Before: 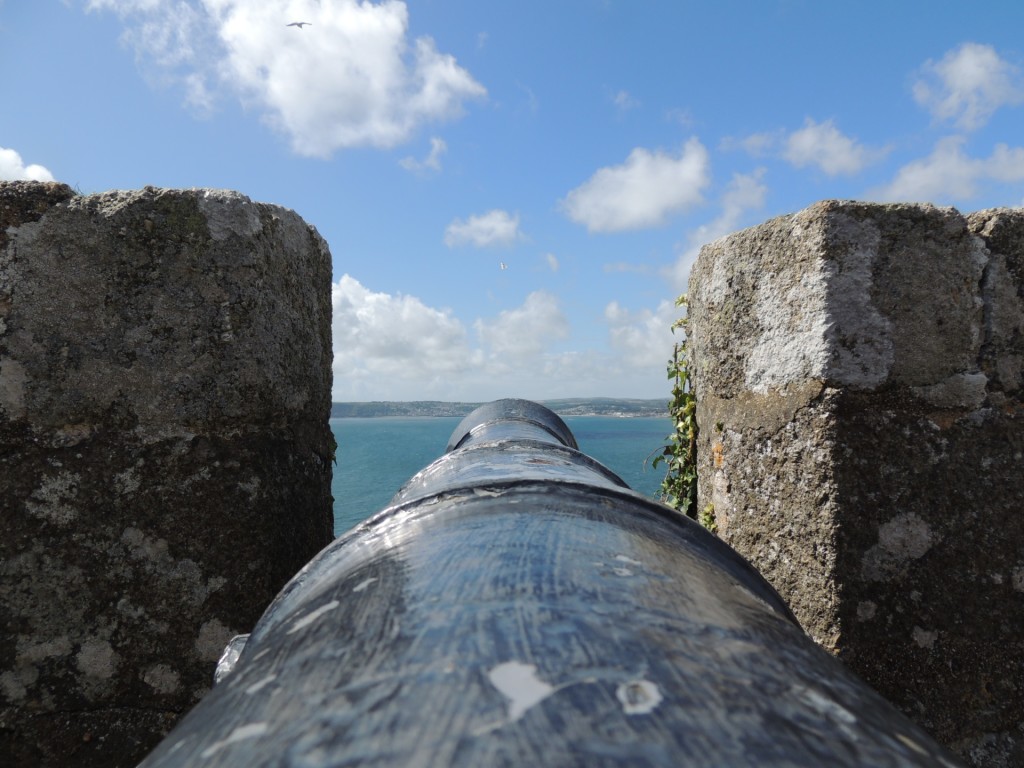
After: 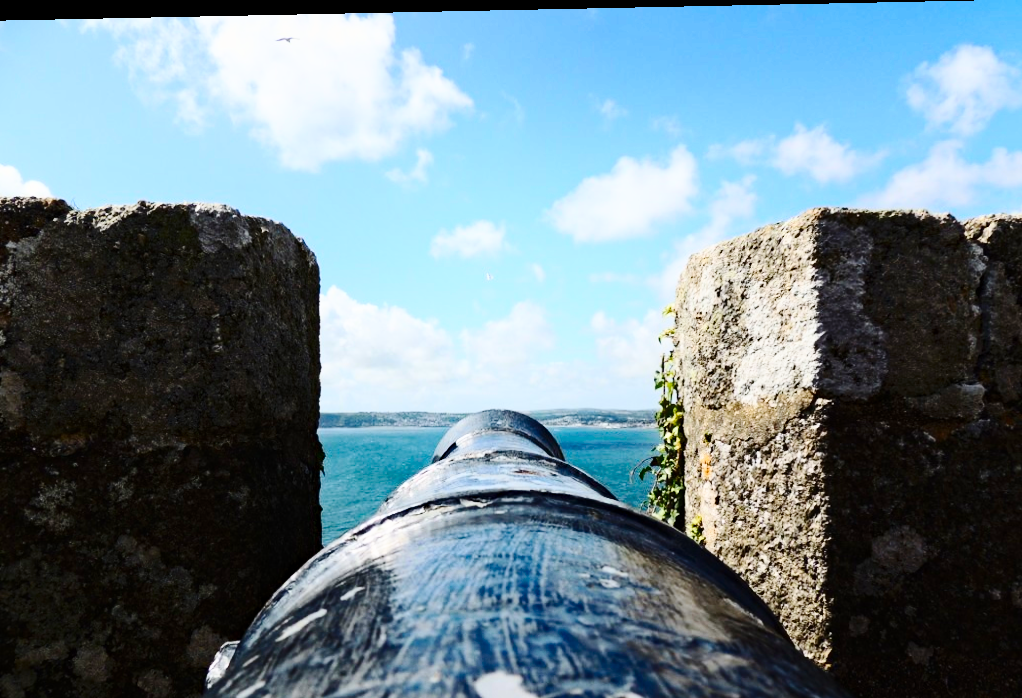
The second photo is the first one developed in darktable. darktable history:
contrast brightness saturation: contrast 0.4, brightness 0.1, saturation 0.21
haze removal: strength 0.29, distance 0.25, compatibility mode true, adaptive false
base curve: curves: ch0 [(0, 0) (0.028, 0.03) (0.121, 0.232) (0.46, 0.748) (0.859, 0.968) (1, 1)], preserve colors none
crop and rotate: top 0%, bottom 11.49%
exposure: exposure -0.582 EV, compensate highlight preservation false
shadows and highlights: shadows -23.08, highlights 46.15, soften with gaussian
local contrast: mode bilateral grid, contrast 15, coarseness 36, detail 105%, midtone range 0.2
rotate and perspective: lens shift (horizontal) -0.055, automatic cropping off
